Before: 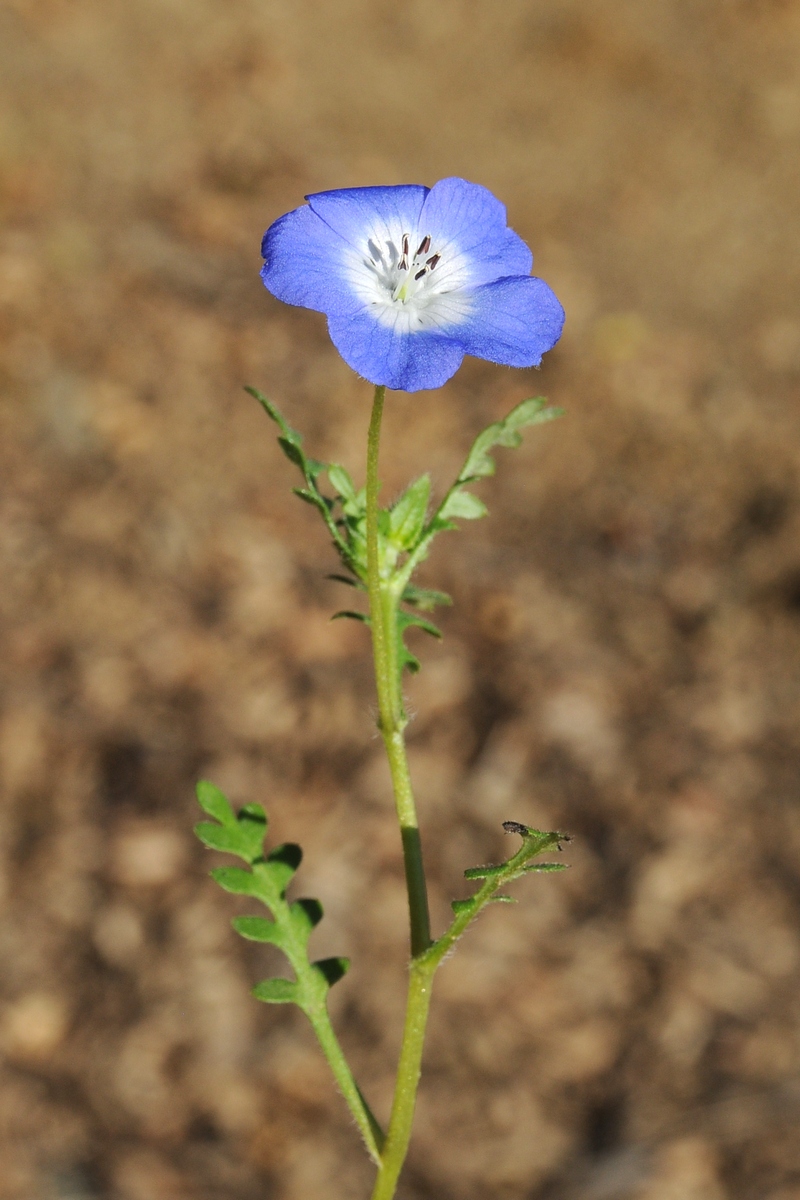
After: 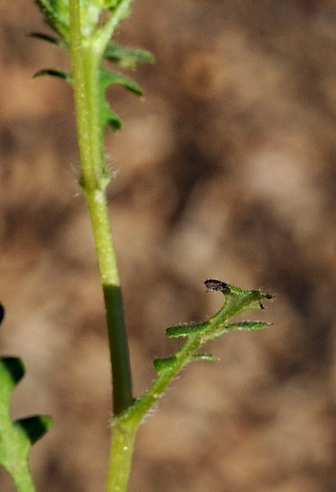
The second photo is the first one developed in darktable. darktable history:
crop: left 37.358%, top 45.216%, right 20.635%, bottom 13.762%
haze removal: compatibility mode true, adaptive false
local contrast: mode bilateral grid, contrast 20, coarseness 50, detail 119%, midtone range 0.2
